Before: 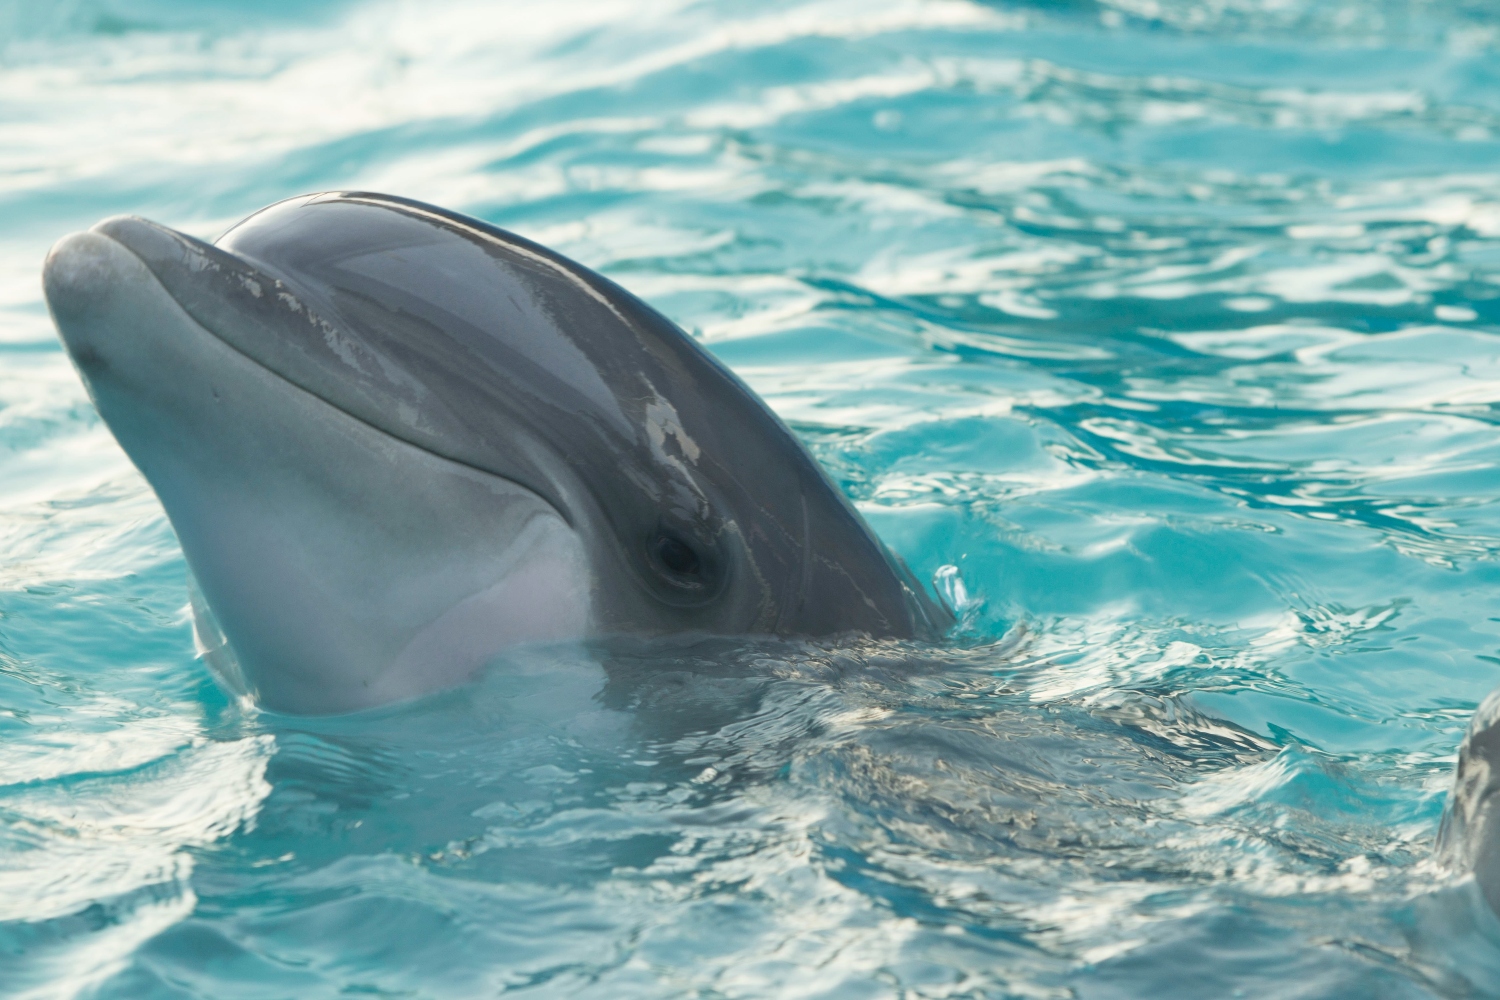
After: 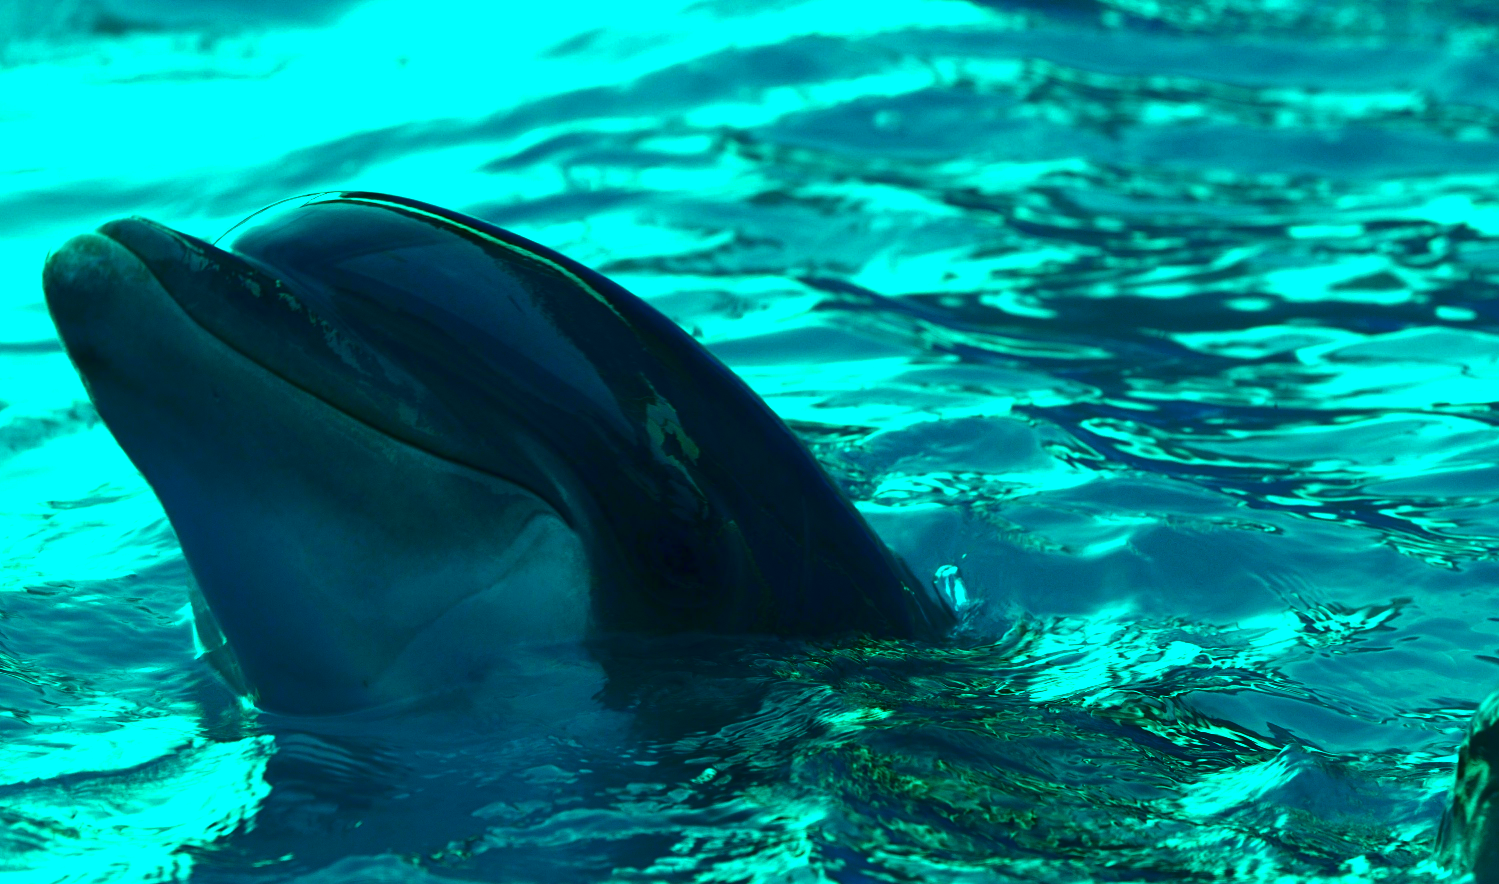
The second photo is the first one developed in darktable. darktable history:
contrast brightness saturation: brightness -0.987, saturation 1
color balance rgb: highlights gain › chroma 7.547%, highlights gain › hue 184.35°, perceptual saturation grading › global saturation 34.723%, perceptual saturation grading › highlights -25.026%, perceptual saturation grading › shadows 26.161%, perceptual brilliance grading › highlights 7.346%, perceptual brilliance grading › mid-tones 3.151%, perceptual brilliance grading › shadows 2.482%
crop and rotate: top 0%, bottom 11.522%
